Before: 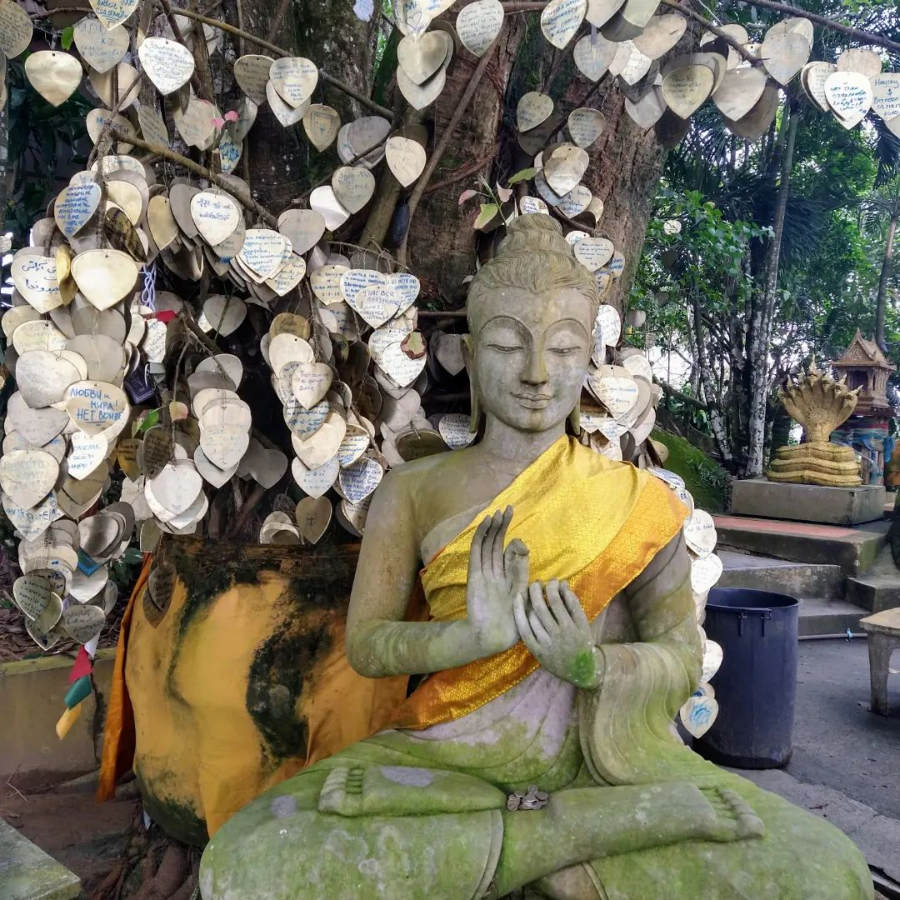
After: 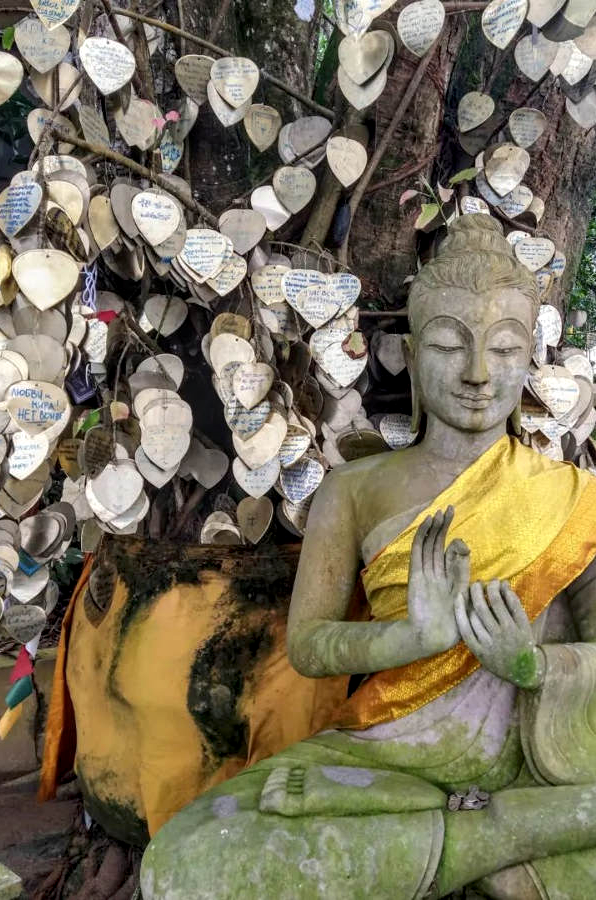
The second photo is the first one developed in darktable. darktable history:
shadows and highlights: soften with gaussian
crop and rotate: left 6.608%, right 27.113%
local contrast: detail 130%
